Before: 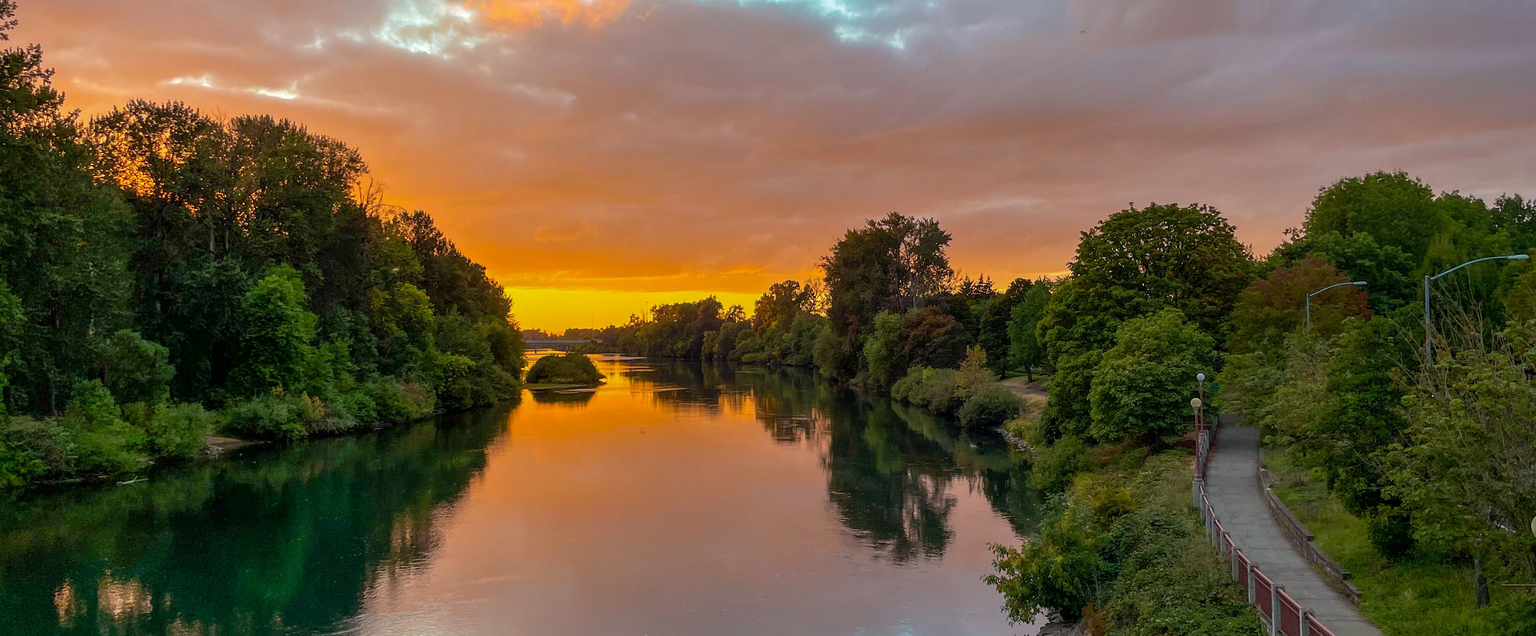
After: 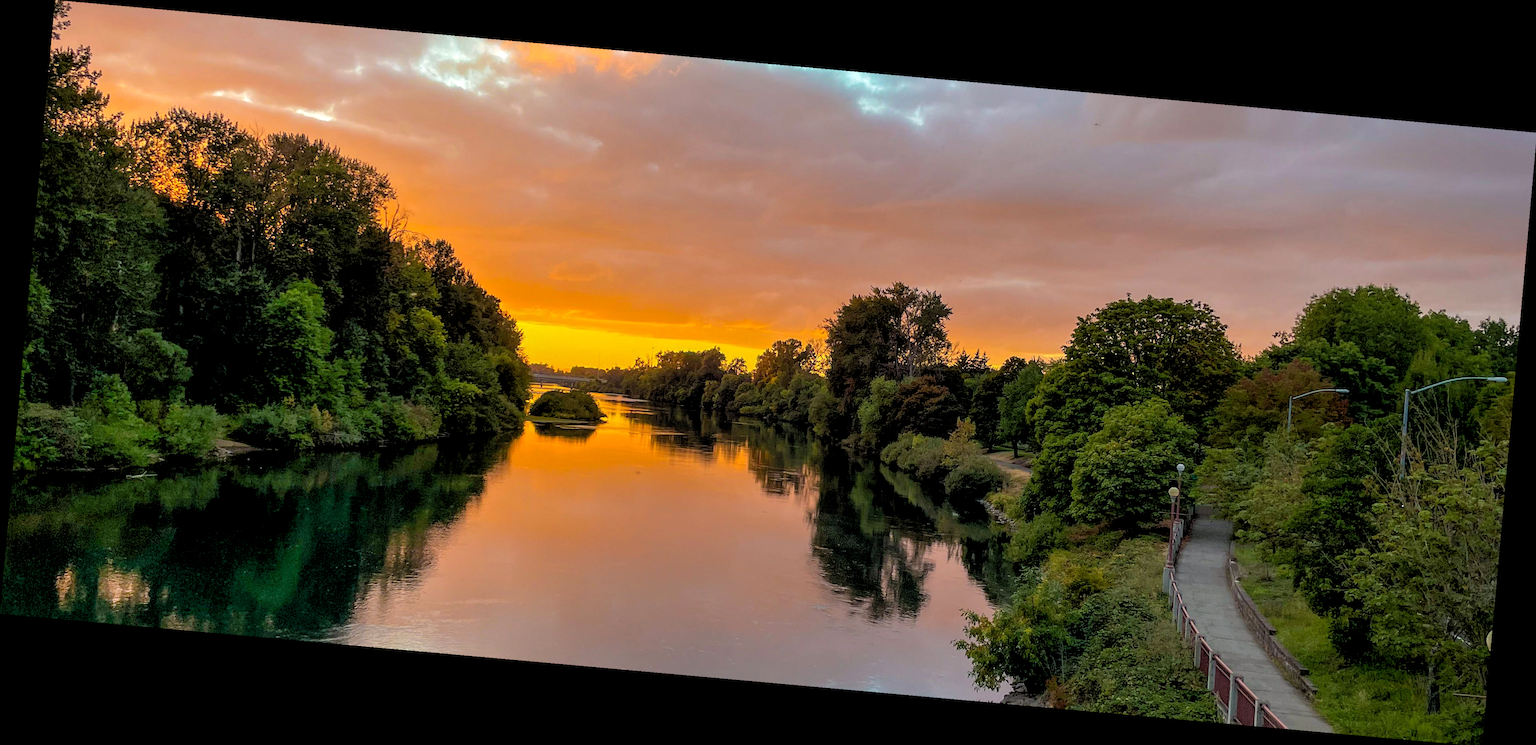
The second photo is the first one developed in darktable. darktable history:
rotate and perspective: rotation 5.12°, automatic cropping off
rgb levels: levels [[0.013, 0.434, 0.89], [0, 0.5, 1], [0, 0.5, 1]]
